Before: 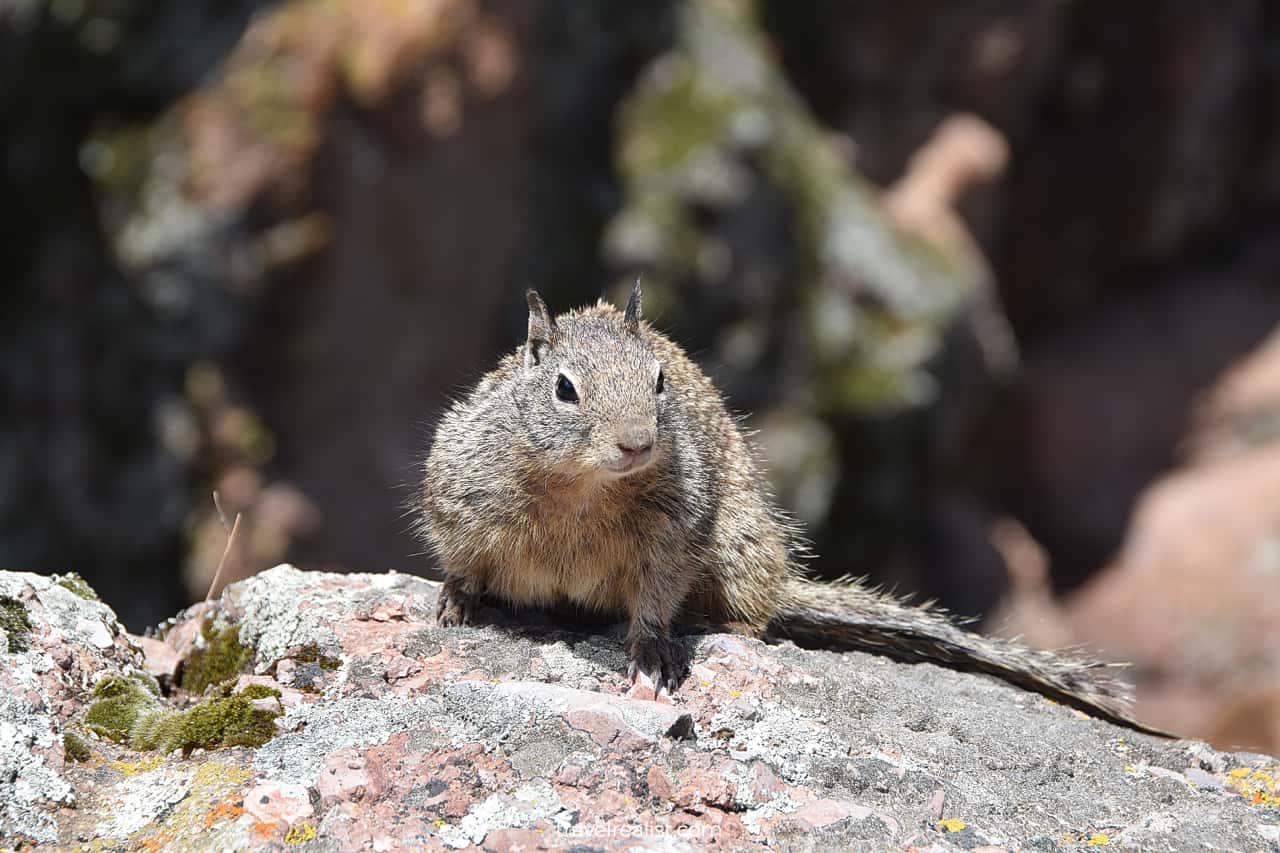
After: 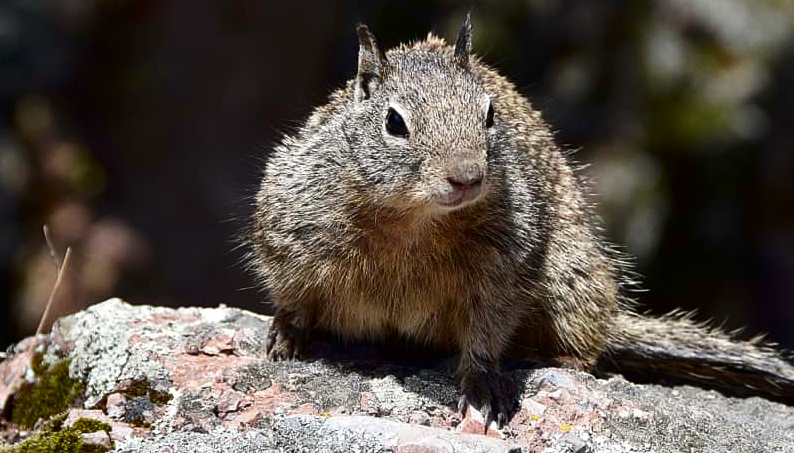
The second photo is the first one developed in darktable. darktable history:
crop: left 13.312%, top 31.28%, right 24.627%, bottom 15.582%
contrast brightness saturation: contrast 0.13, brightness -0.24, saturation 0.14
